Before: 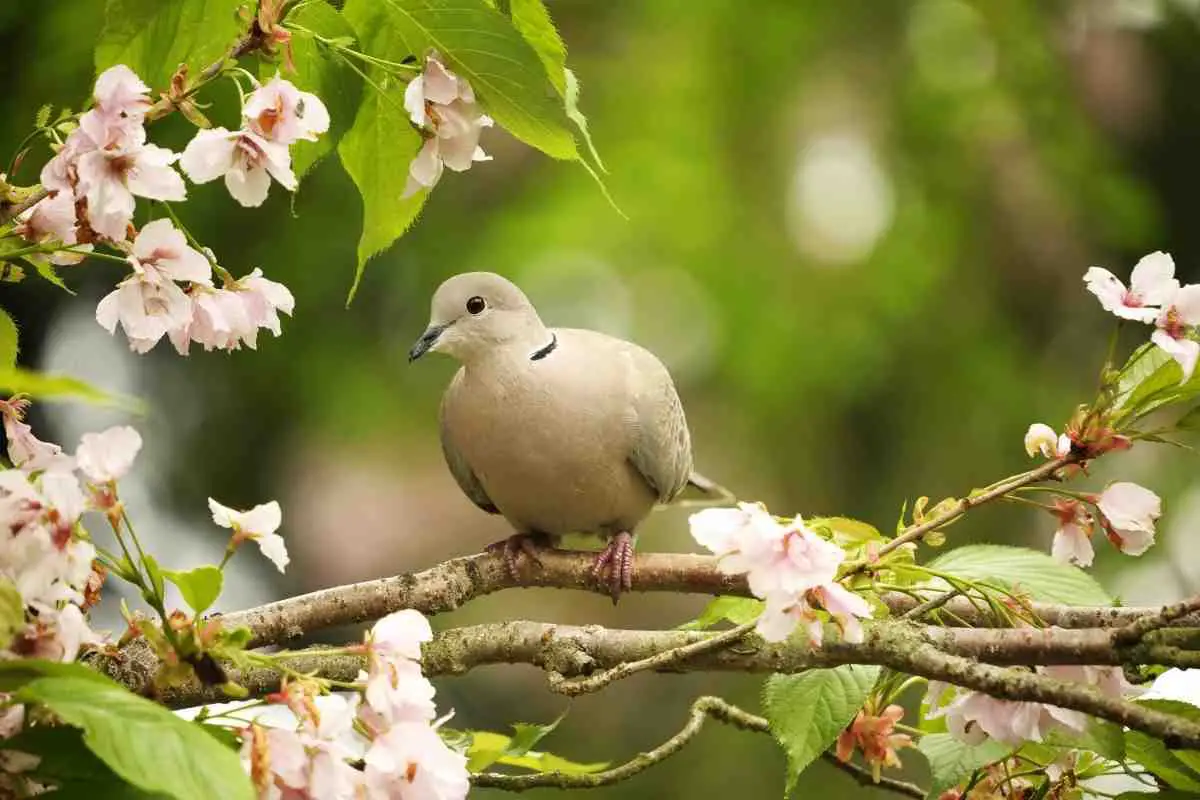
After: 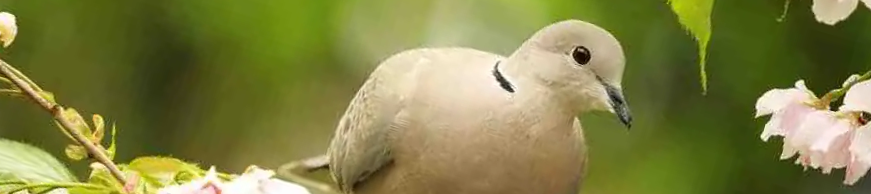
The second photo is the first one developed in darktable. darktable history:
crop and rotate: angle 16.12°, top 30.835%, bottom 35.653%
